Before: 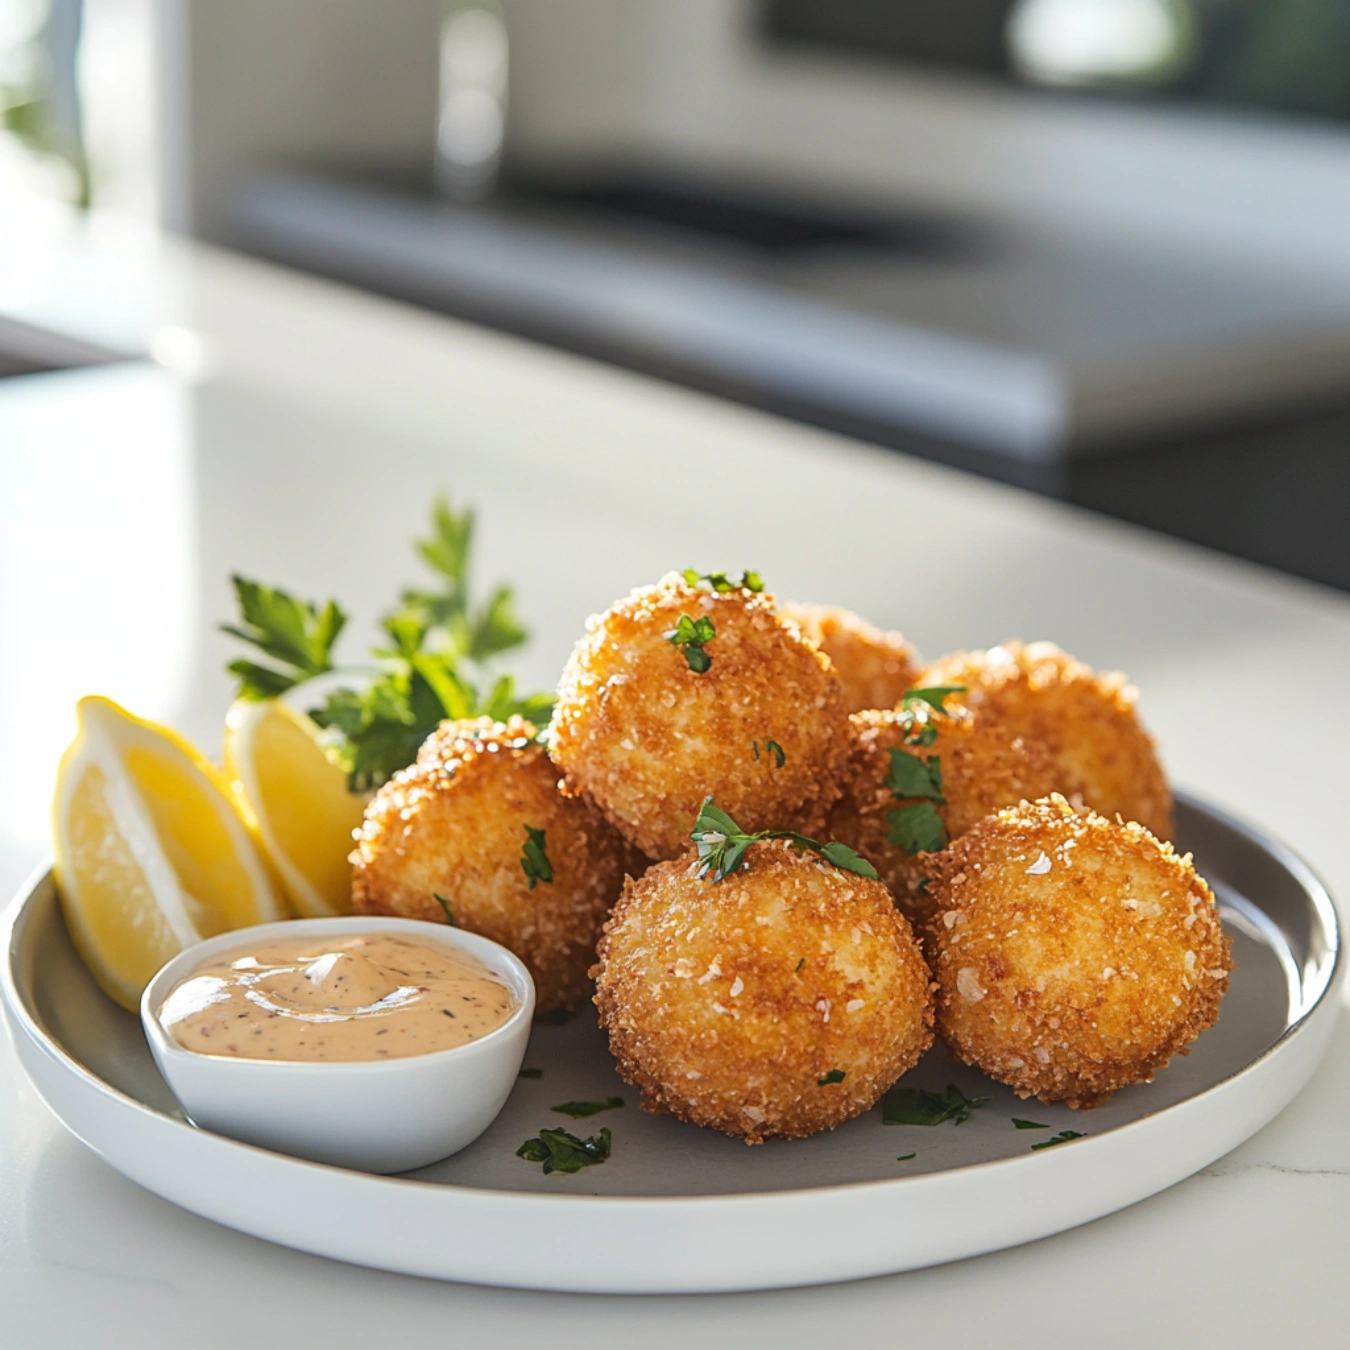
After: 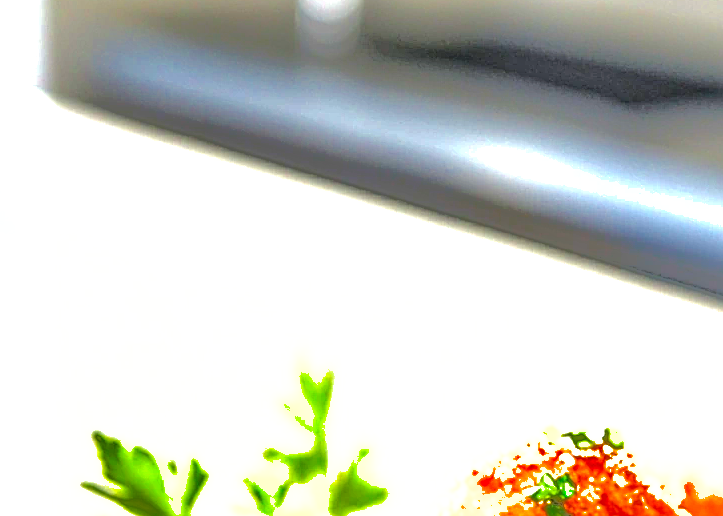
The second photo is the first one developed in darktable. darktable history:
tone equalizer: -7 EV 0.146 EV, -6 EV 0.579 EV, -5 EV 1.15 EV, -4 EV 1.35 EV, -3 EV 1.17 EV, -2 EV 0.6 EV, -1 EV 0.16 EV, edges refinement/feathering 500, mask exposure compensation -1.57 EV, preserve details no
shadows and highlights: shadows 24.87, highlights -70.39
haze removal: strength 0.294, distance 0.245, compatibility mode true, adaptive false
local contrast: highlights 107%, shadows 103%, detail 120%, midtone range 0.2
crop: left 10.336%, top 10.66%, right 36.045%, bottom 51.116%
exposure: black level correction -0.002, exposure 1.332 EV, compensate highlight preservation false
sharpen: radius 2.538, amount 0.637
